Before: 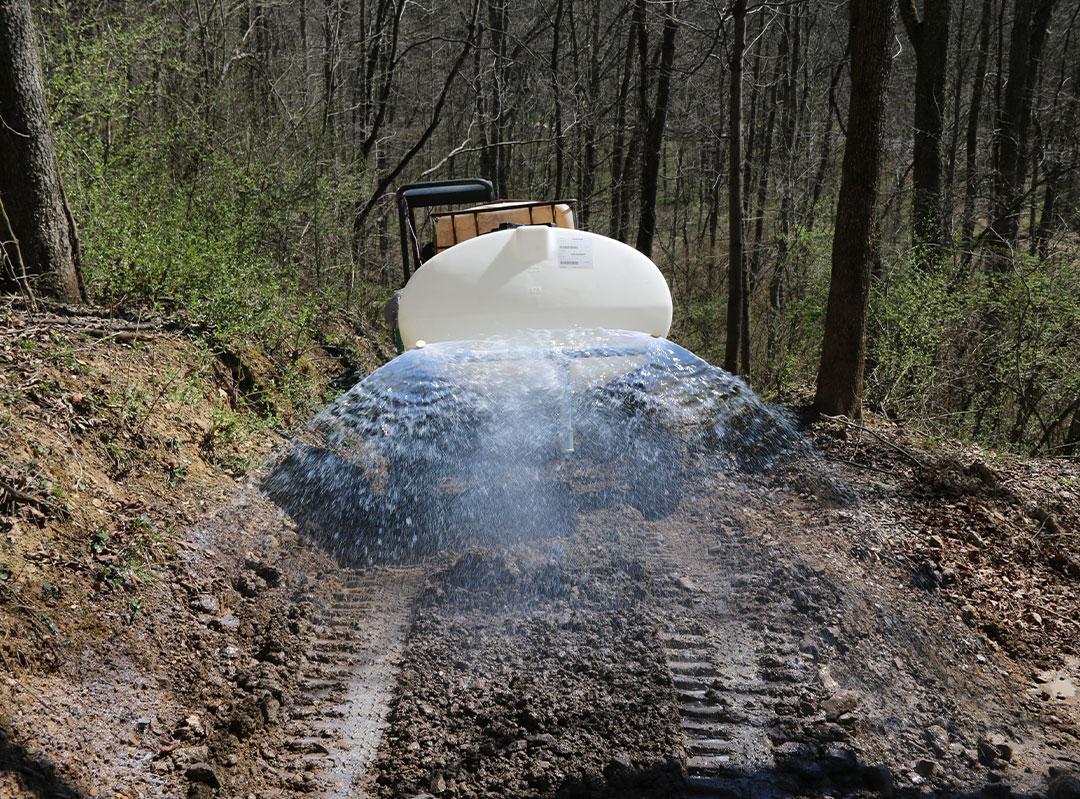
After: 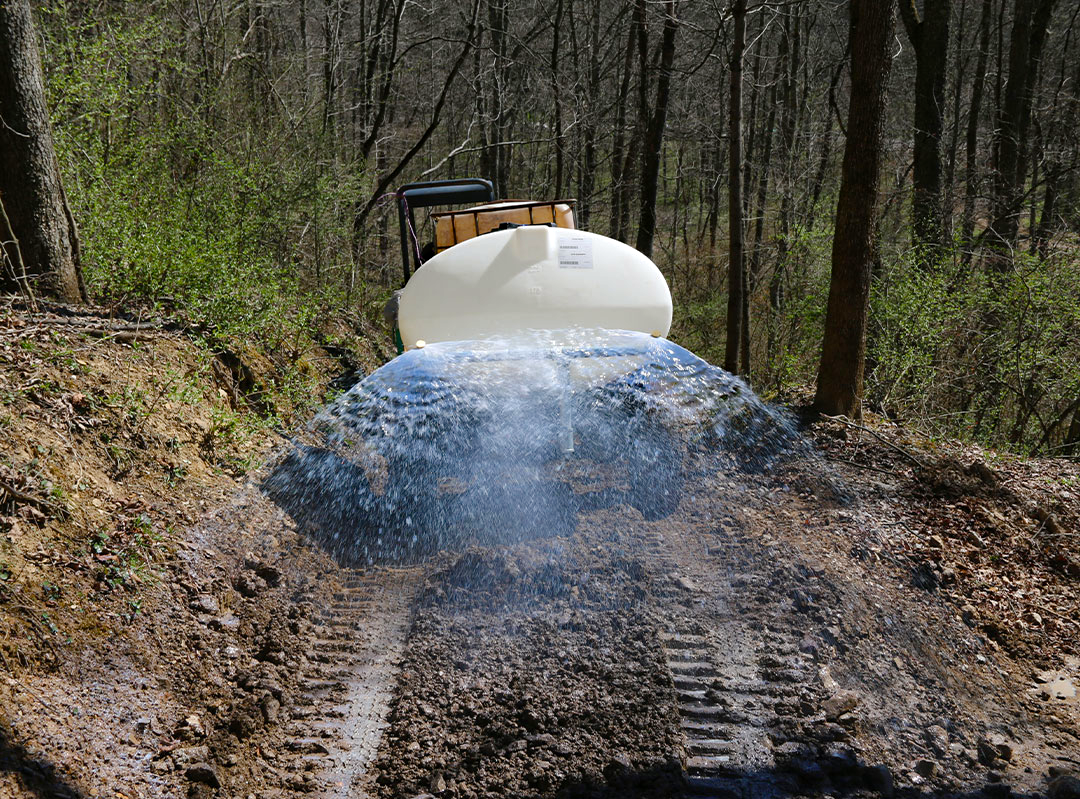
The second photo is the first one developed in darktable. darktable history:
haze removal: compatibility mode true, adaptive false
color balance rgb: perceptual saturation grading › global saturation 20%, perceptual saturation grading › highlights -25%, perceptual saturation grading › shadows 25%
